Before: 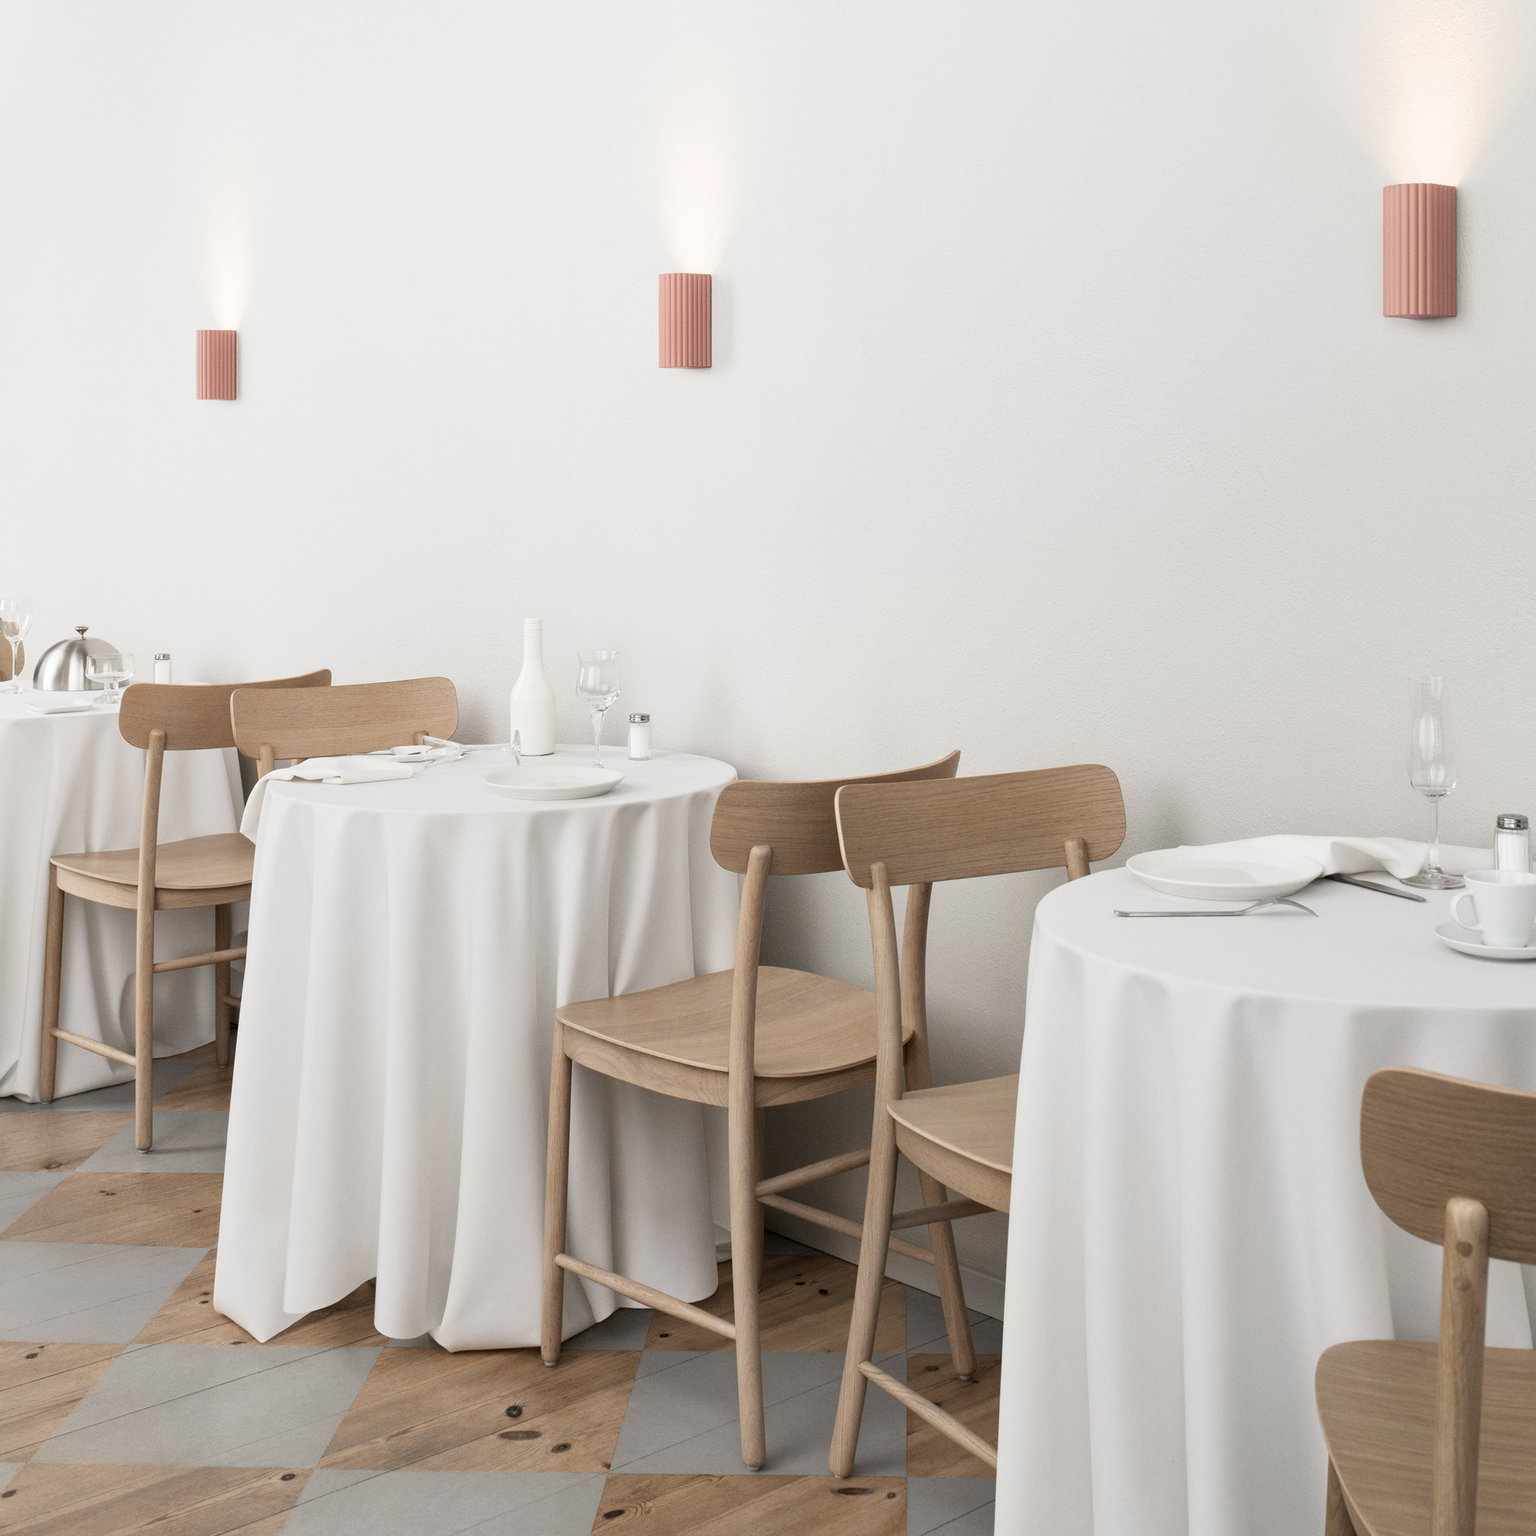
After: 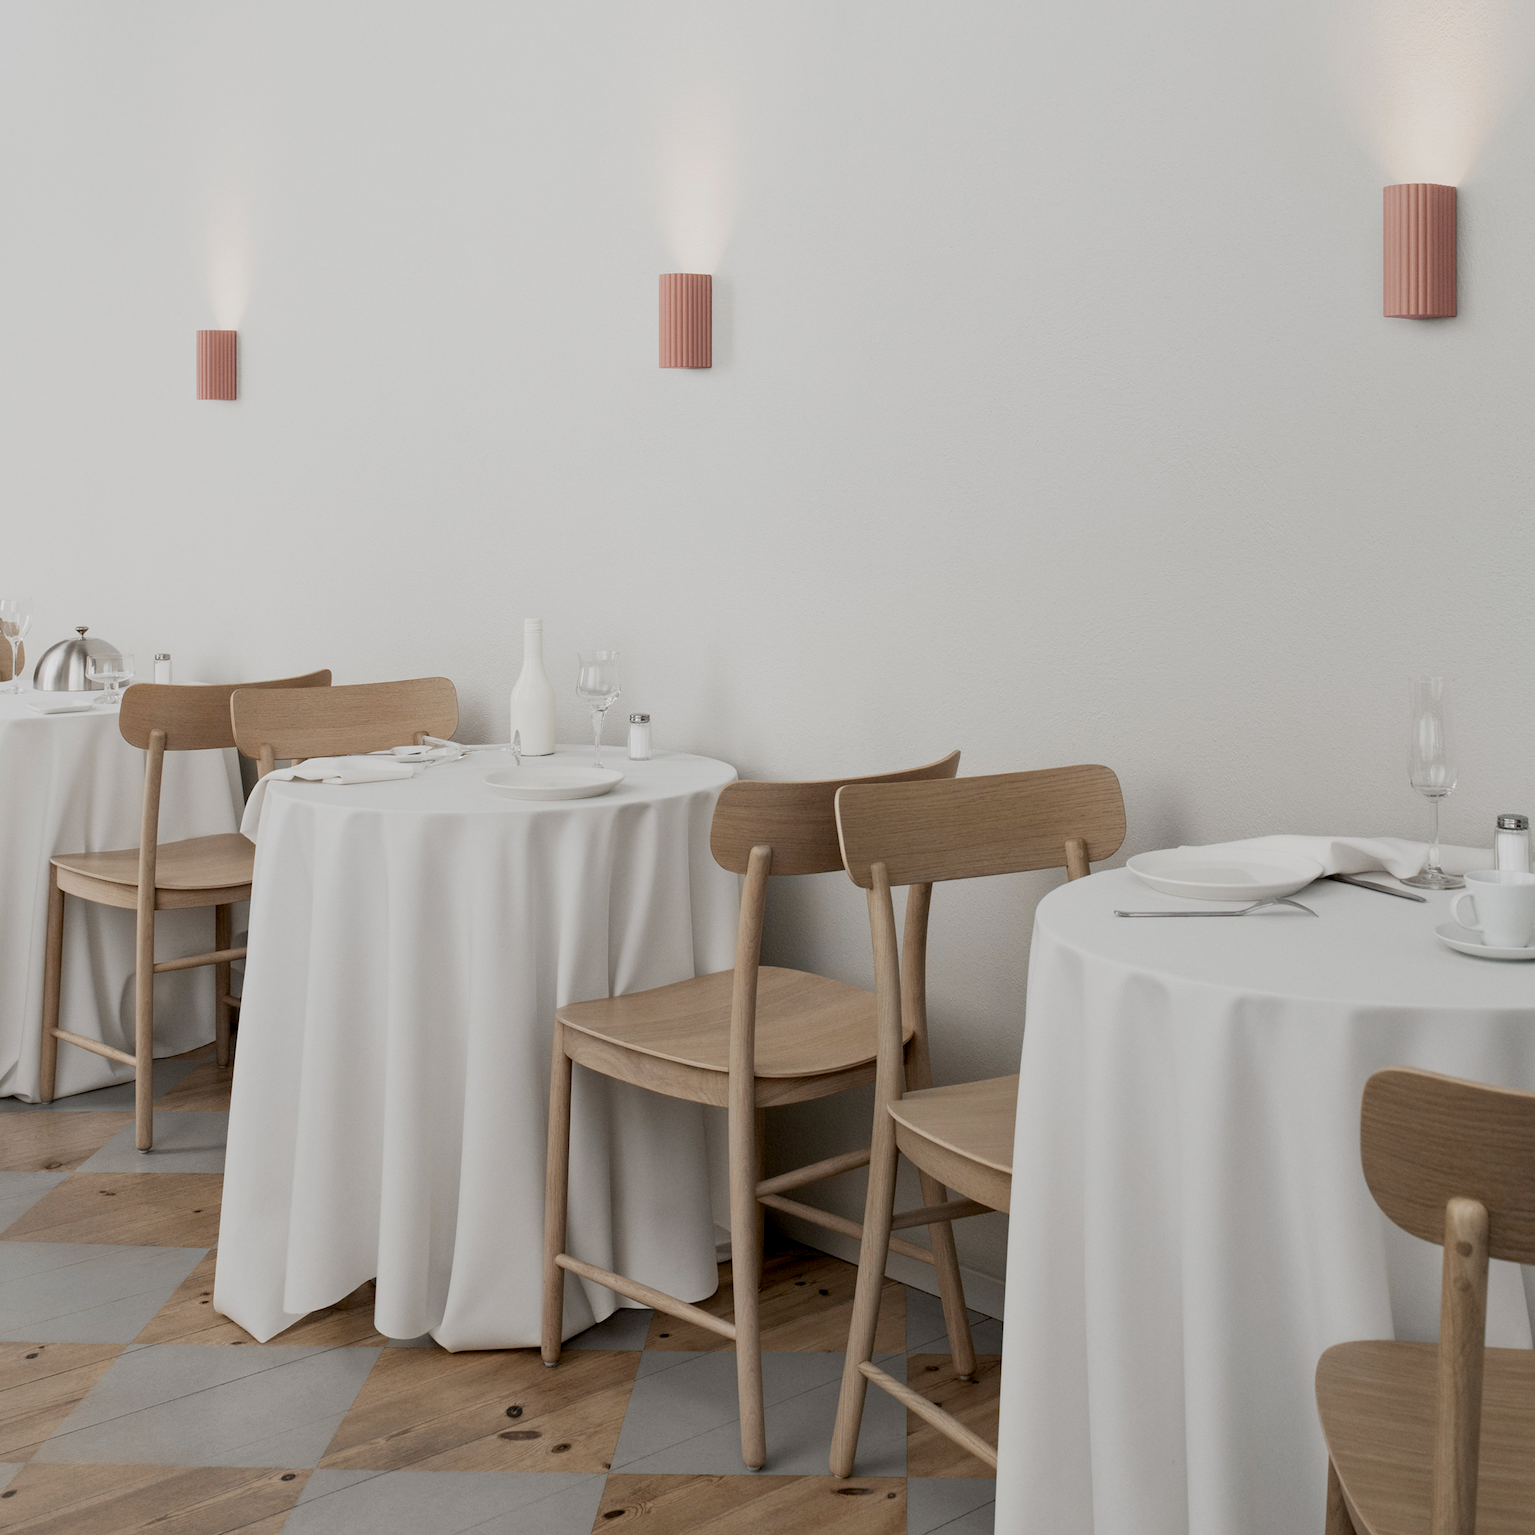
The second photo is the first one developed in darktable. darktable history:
exposure: black level correction 0.011, exposure -0.479 EV, compensate highlight preservation false
